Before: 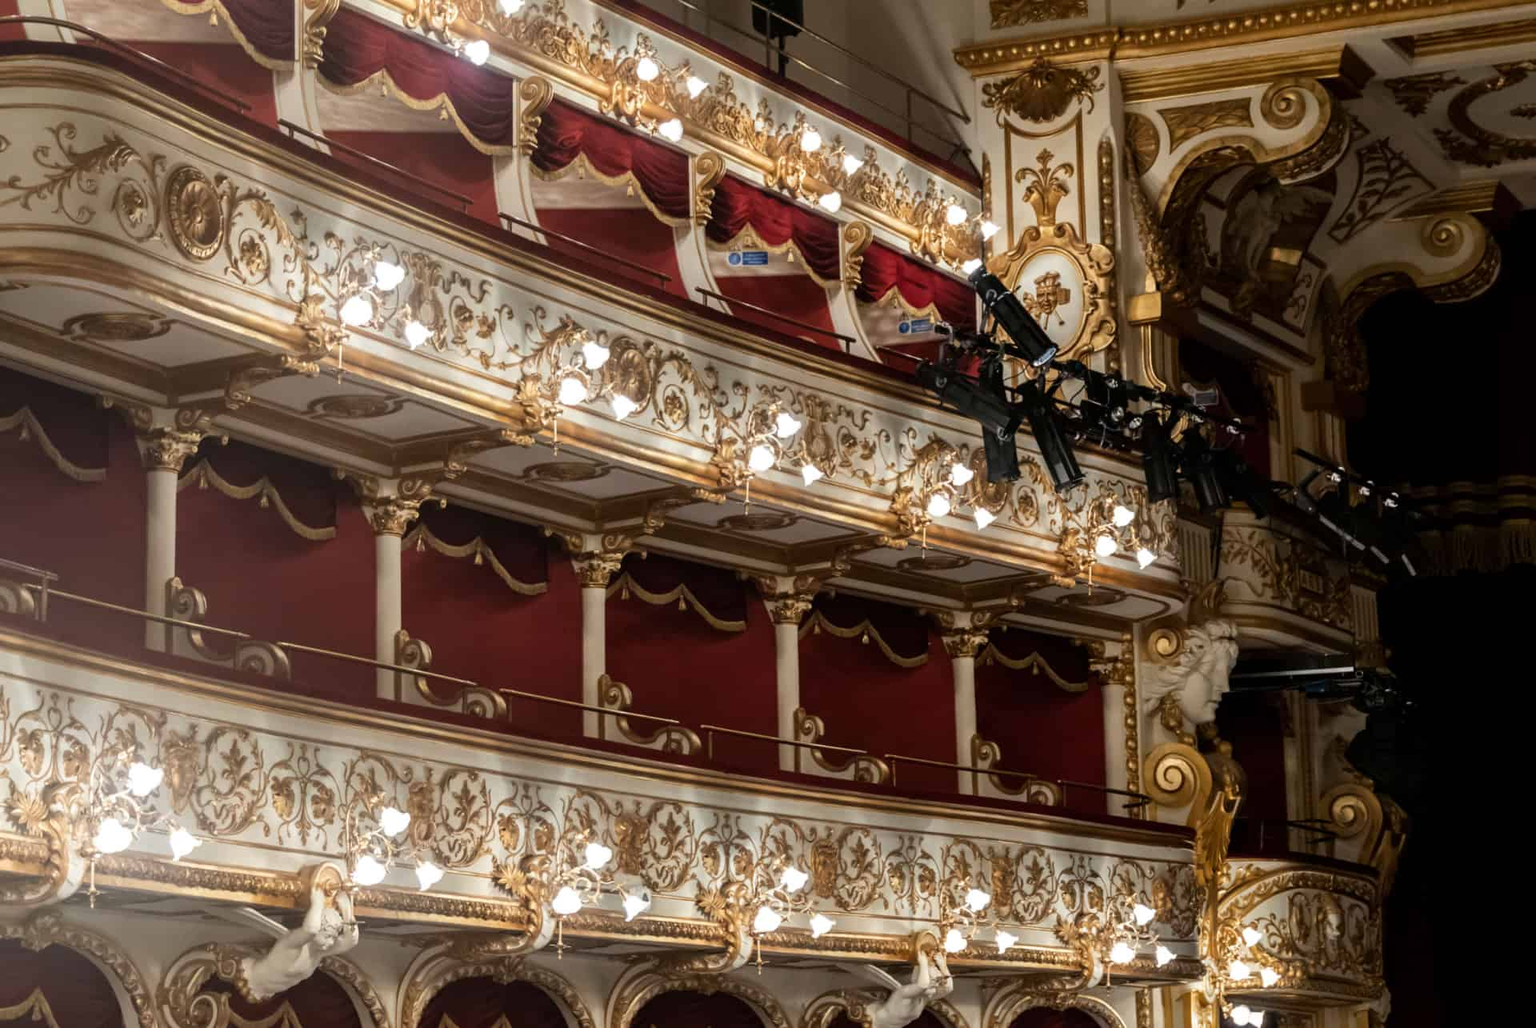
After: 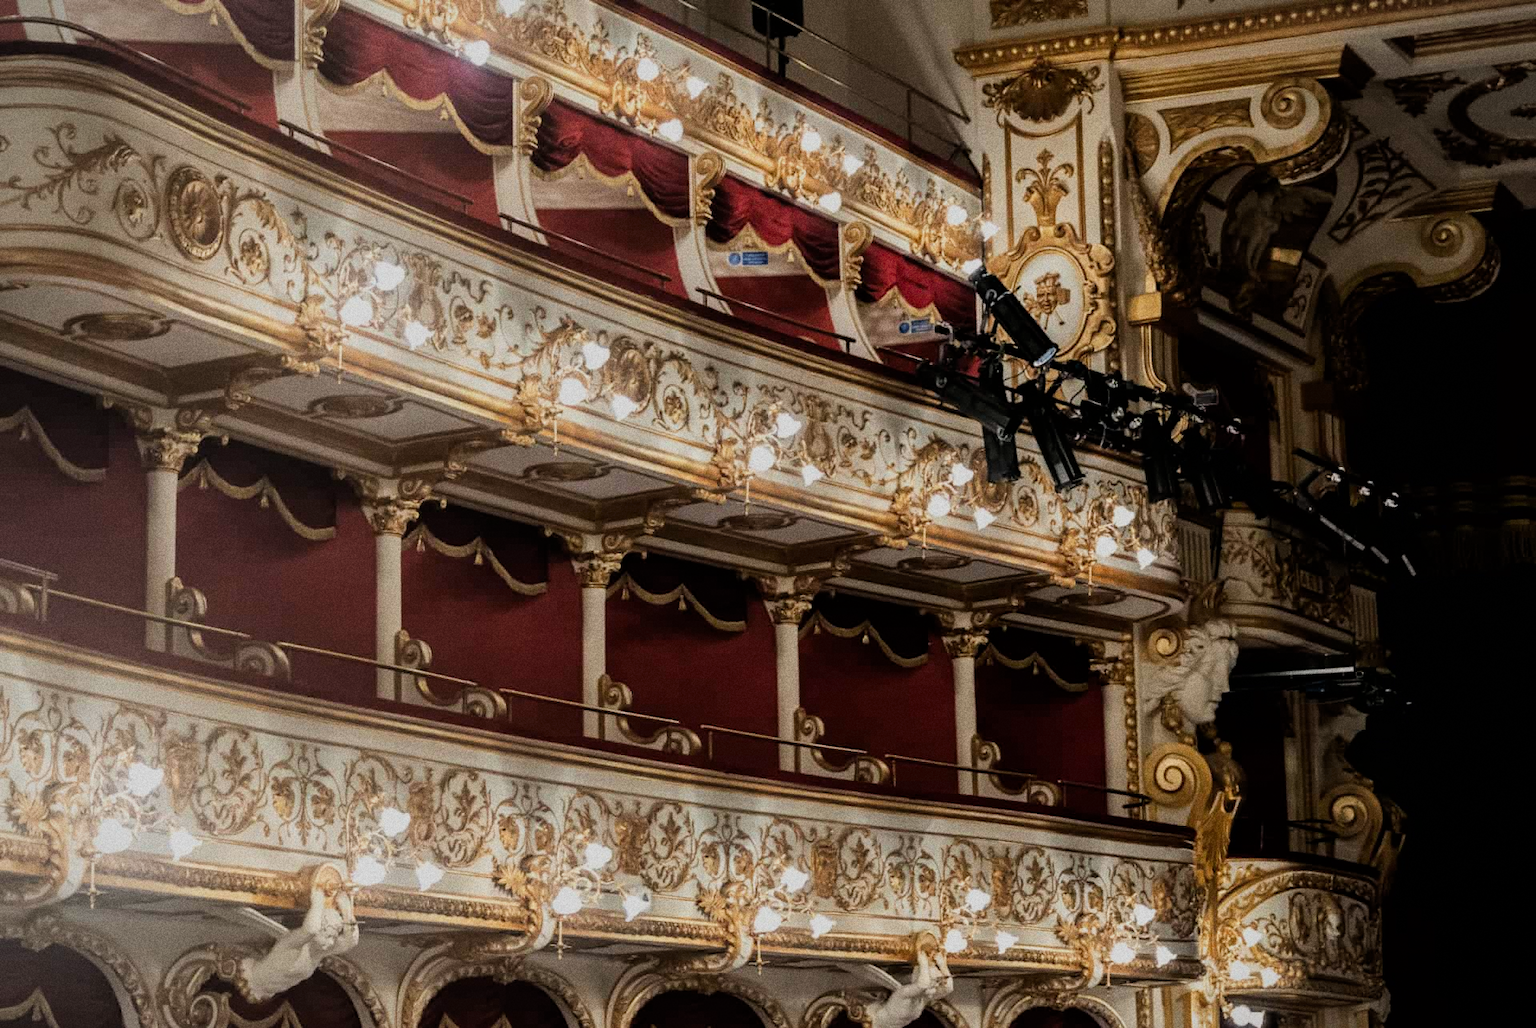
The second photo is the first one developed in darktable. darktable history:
filmic rgb: black relative exposure -7.65 EV, white relative exposure 4.56 EV, hardness 3.61, color science v6 (2022)
grain: coarseness 11.82 ISO, strength 36.67%, mid-tones bias 74.17%
vignetting: fall-off start 100%, fall-off radius 64.94%, automatic ratio true, unbound false
